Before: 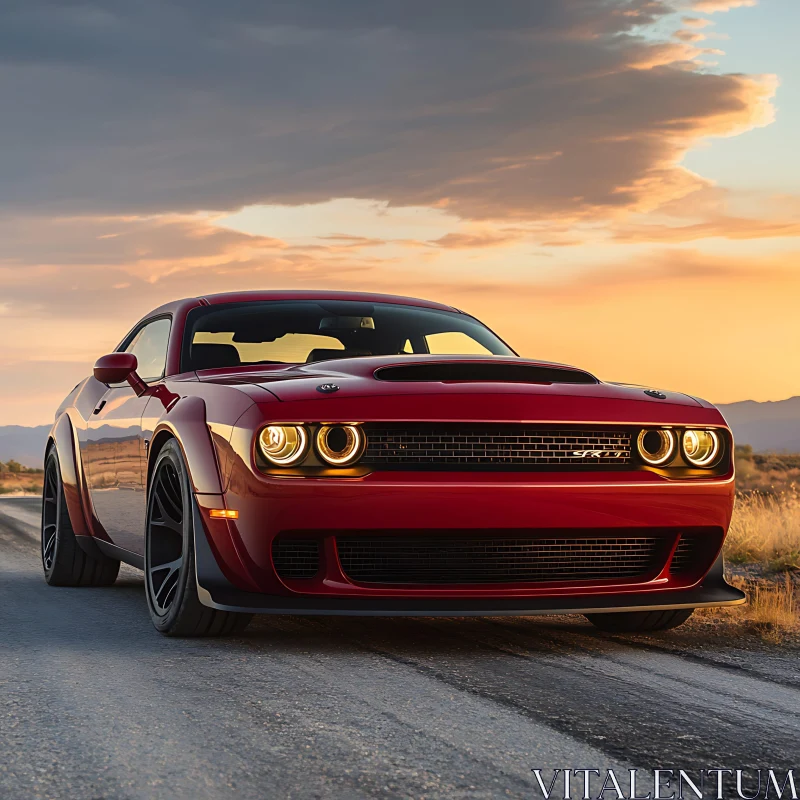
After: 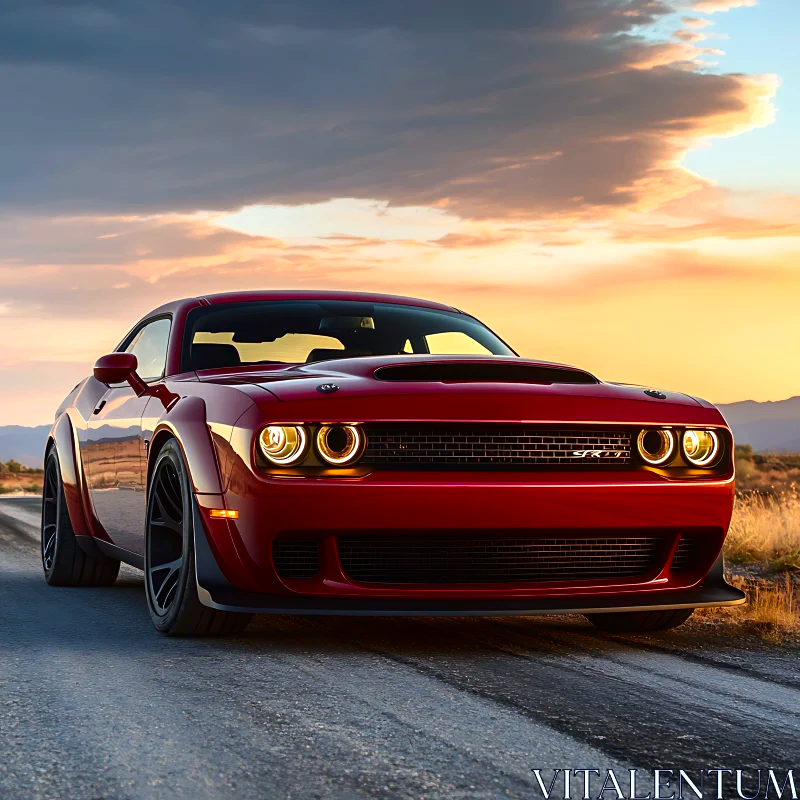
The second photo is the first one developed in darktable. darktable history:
contrast brightness saturation: contrast 0.12, brightness -0.124, saturation 0.203
exposure: exposure 0.338 EV, compensate highlight preservation false
color correction: highlights a* -4.07, highlights b* -11.03
tone equalizer: -7 EV 0.094 EV, edges refinement/feathering 500, mask exposure compensation -1.57 EV, preserve details no
